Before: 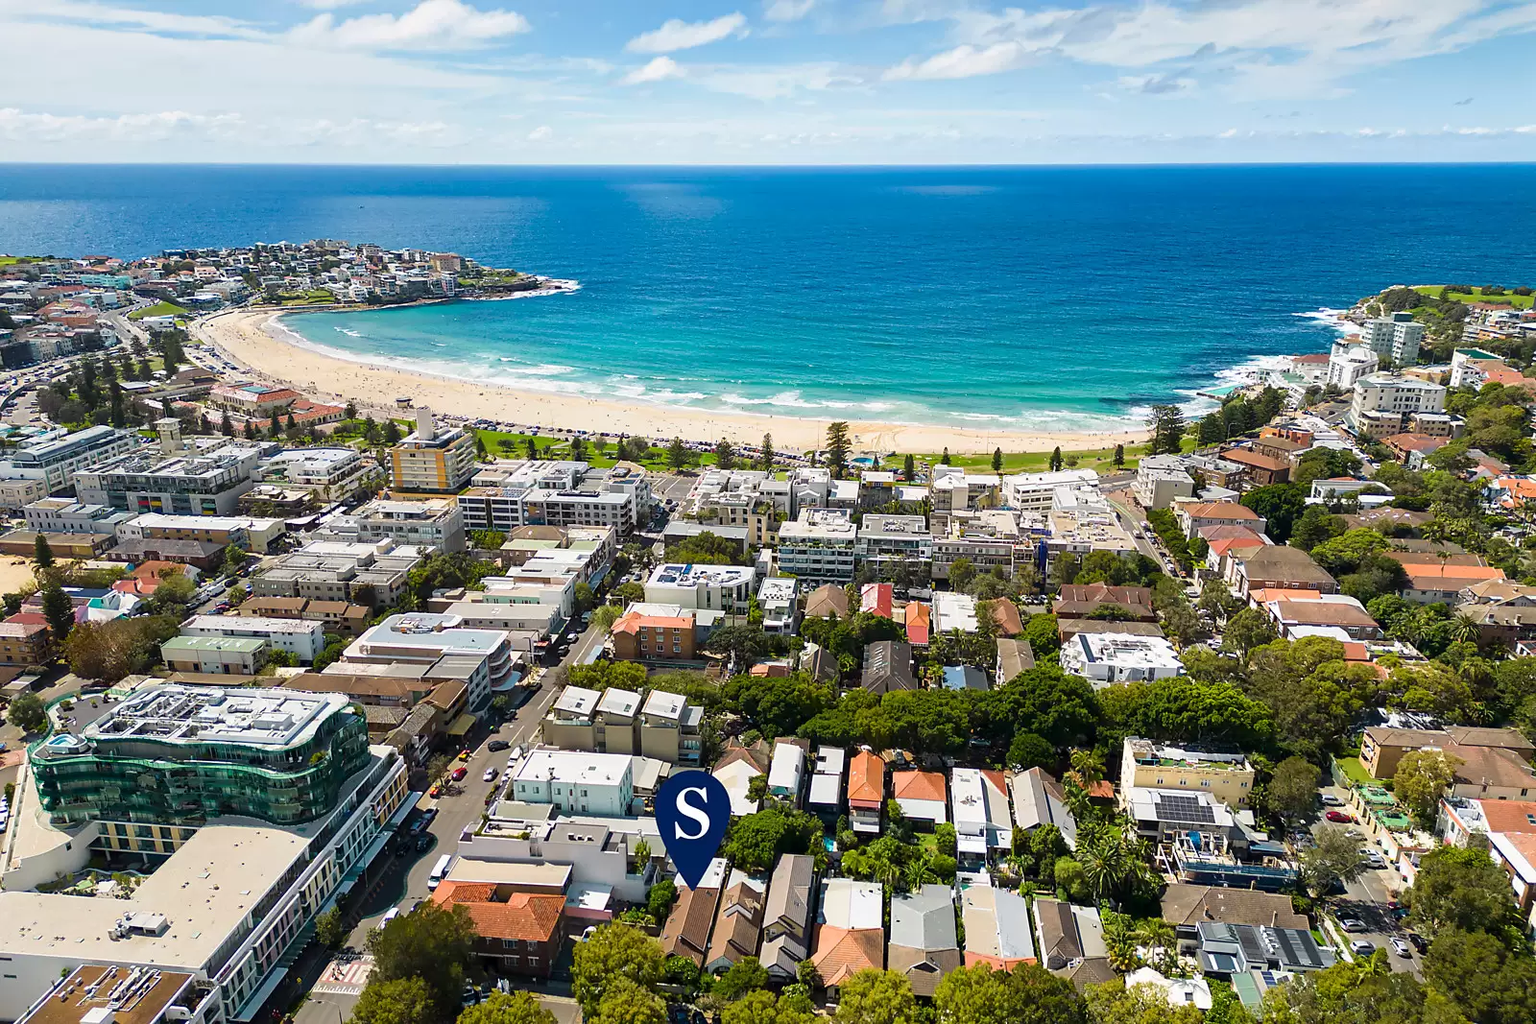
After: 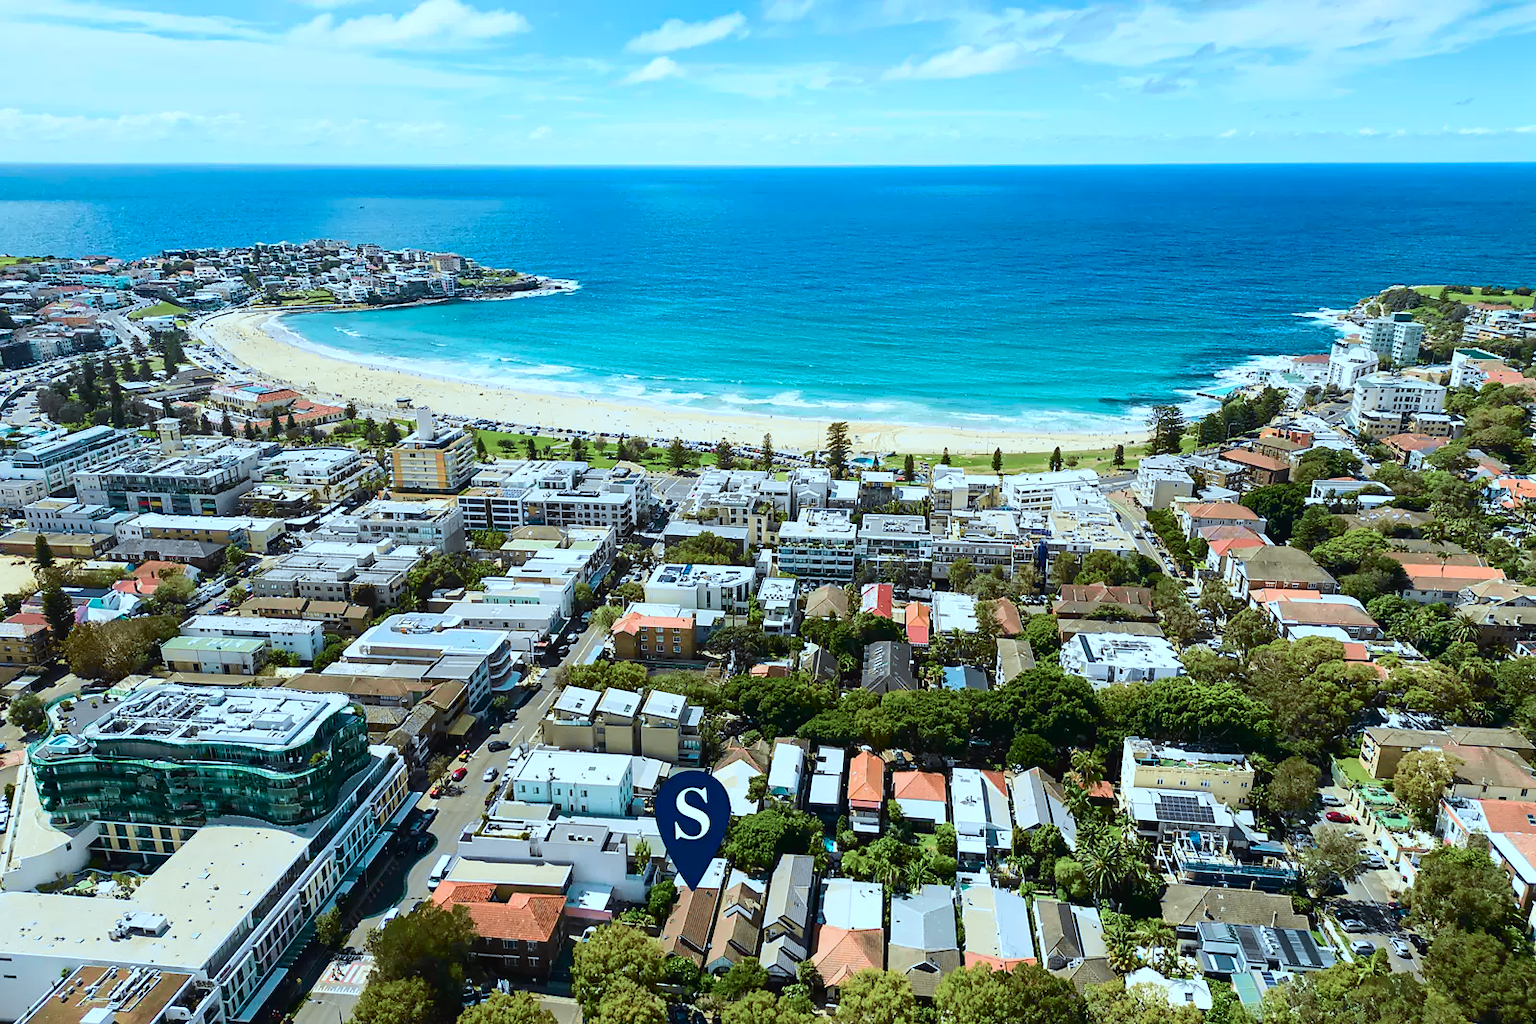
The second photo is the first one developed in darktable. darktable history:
color correction: highlights a* -10.69, highlights b* -19.19
tone curve: curves: ch0 [(0, 0.024) (0.049, 0.038) (0.176, 0.162) (0.33, 0.331) (0.432, 0.475) (0.601, 0.665) (0.843, 0.876) (1, 1)]; ch1 [(0, 0) (0.339, 0.358) (0.445, 0.439) (0.476, 0.47) (0.504, 0.504) (0.53, 0.511) (0.557, 0.558) (0.627, 0.635) (0.728, 0.746) (1, 1)]; ch2 [(0, 0) (0.327, 0.324) (0.417, 0.44) (0.46, 0.453) (0.502, 0.504) (0.526, 0.52) (0.54, 0.564) (0.606, 0.626) (0.76, 0.75) (1, 1)], color space Lab, independent channels, preserve colors none
